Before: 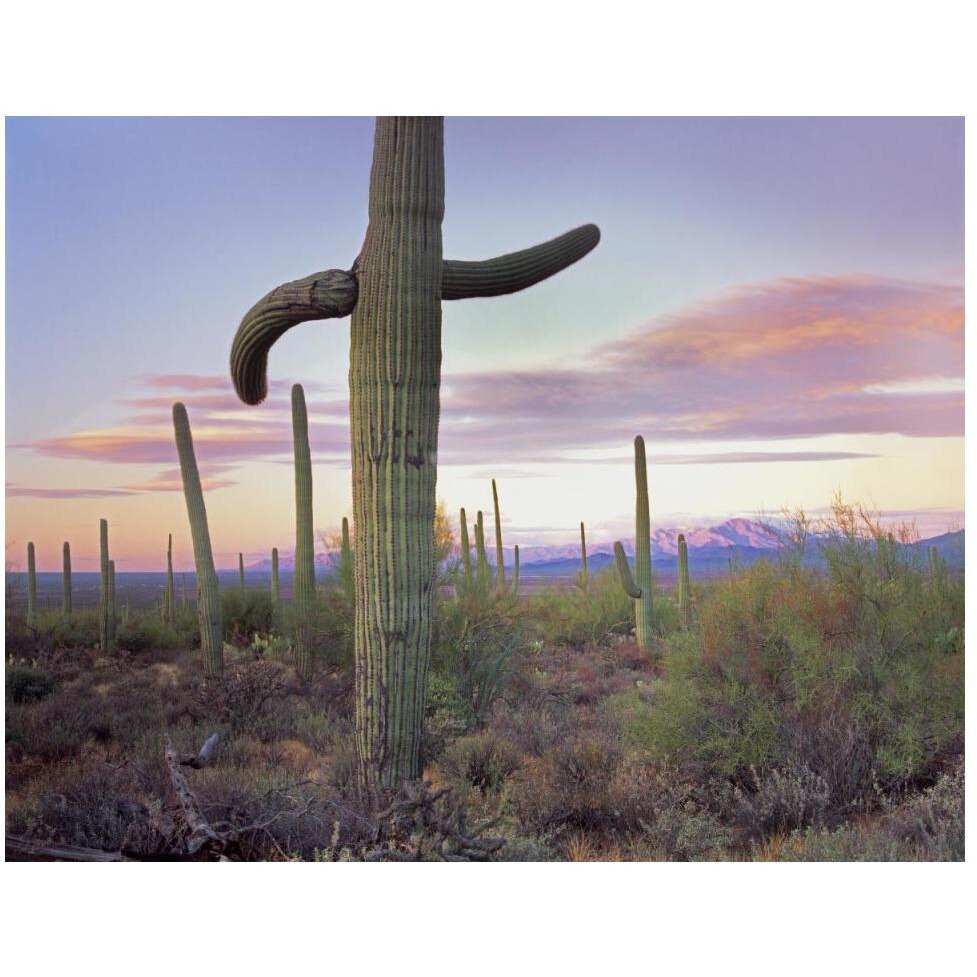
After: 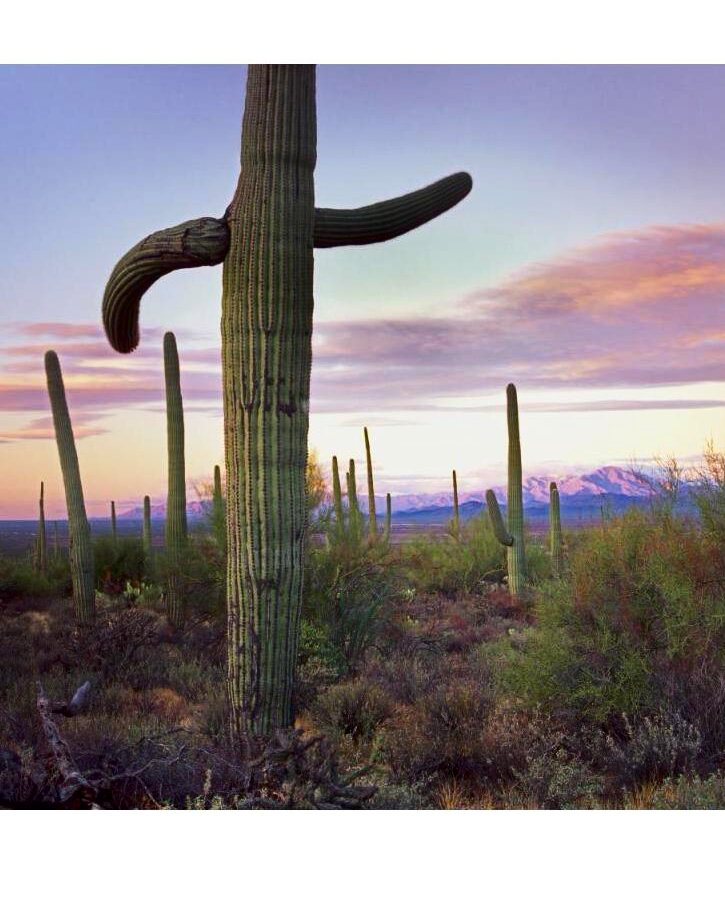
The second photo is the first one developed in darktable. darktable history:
exposure: black level correction 0.001, compensate exposure bias true, compensate highlight preservation false
contrast brightness saturation: contrast 0.191, brightness -0.113, saturation 0.212
crop and rotate: left 13.146%, top 5.388%, right 12.625%
